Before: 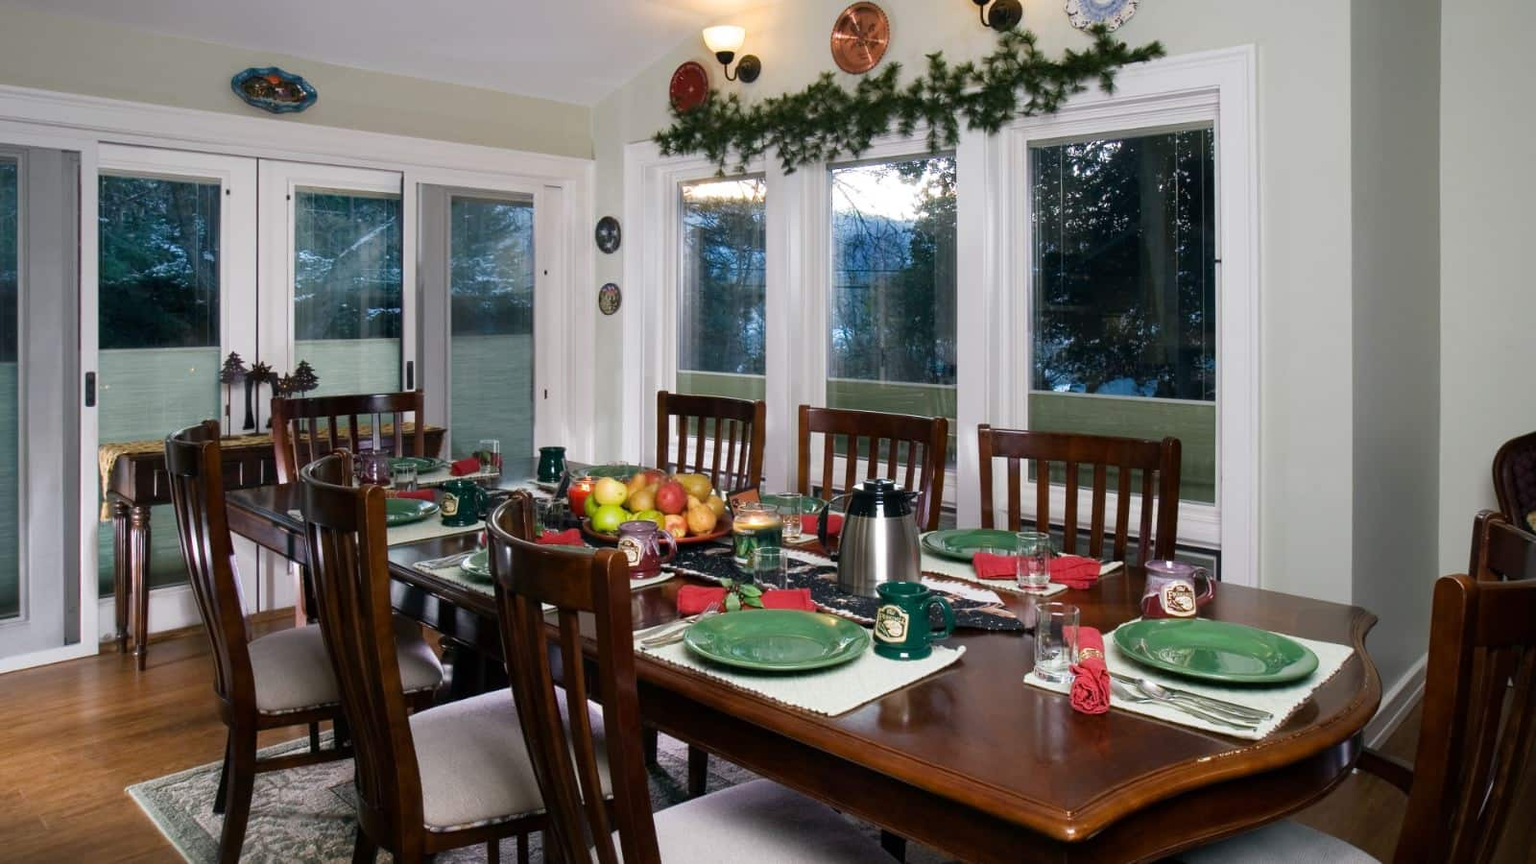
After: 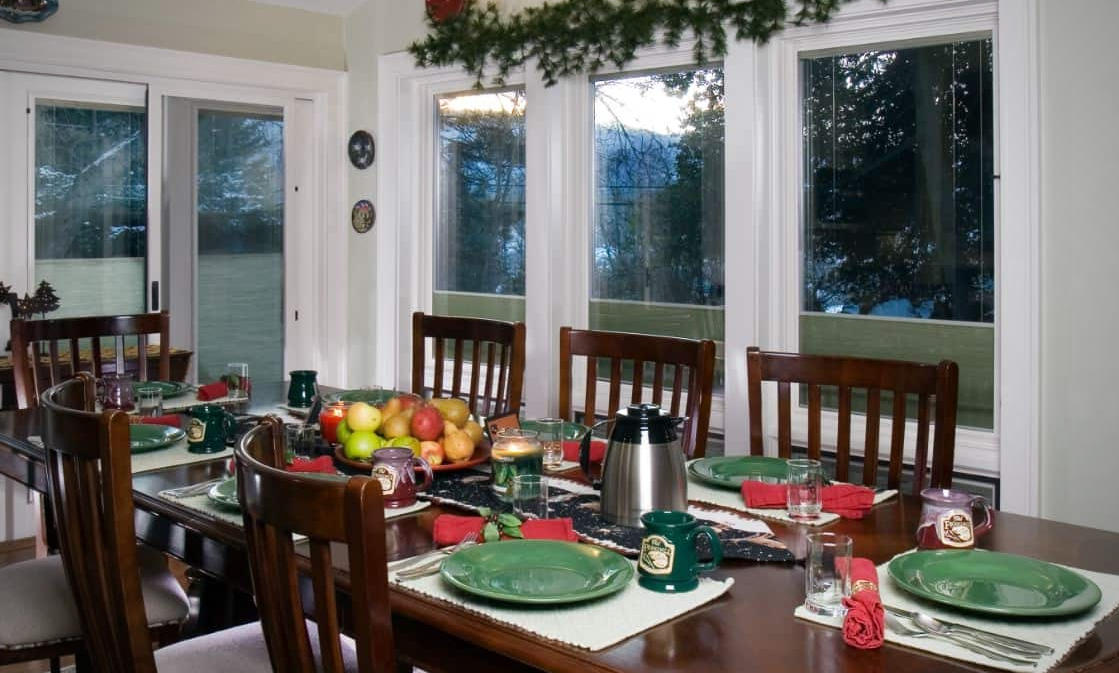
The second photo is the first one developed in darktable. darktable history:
vignetting: fall-off start 79.88%
crop and rotate: left 17.046%, top 10.659%, right 12.989%, bottom 14.553%
